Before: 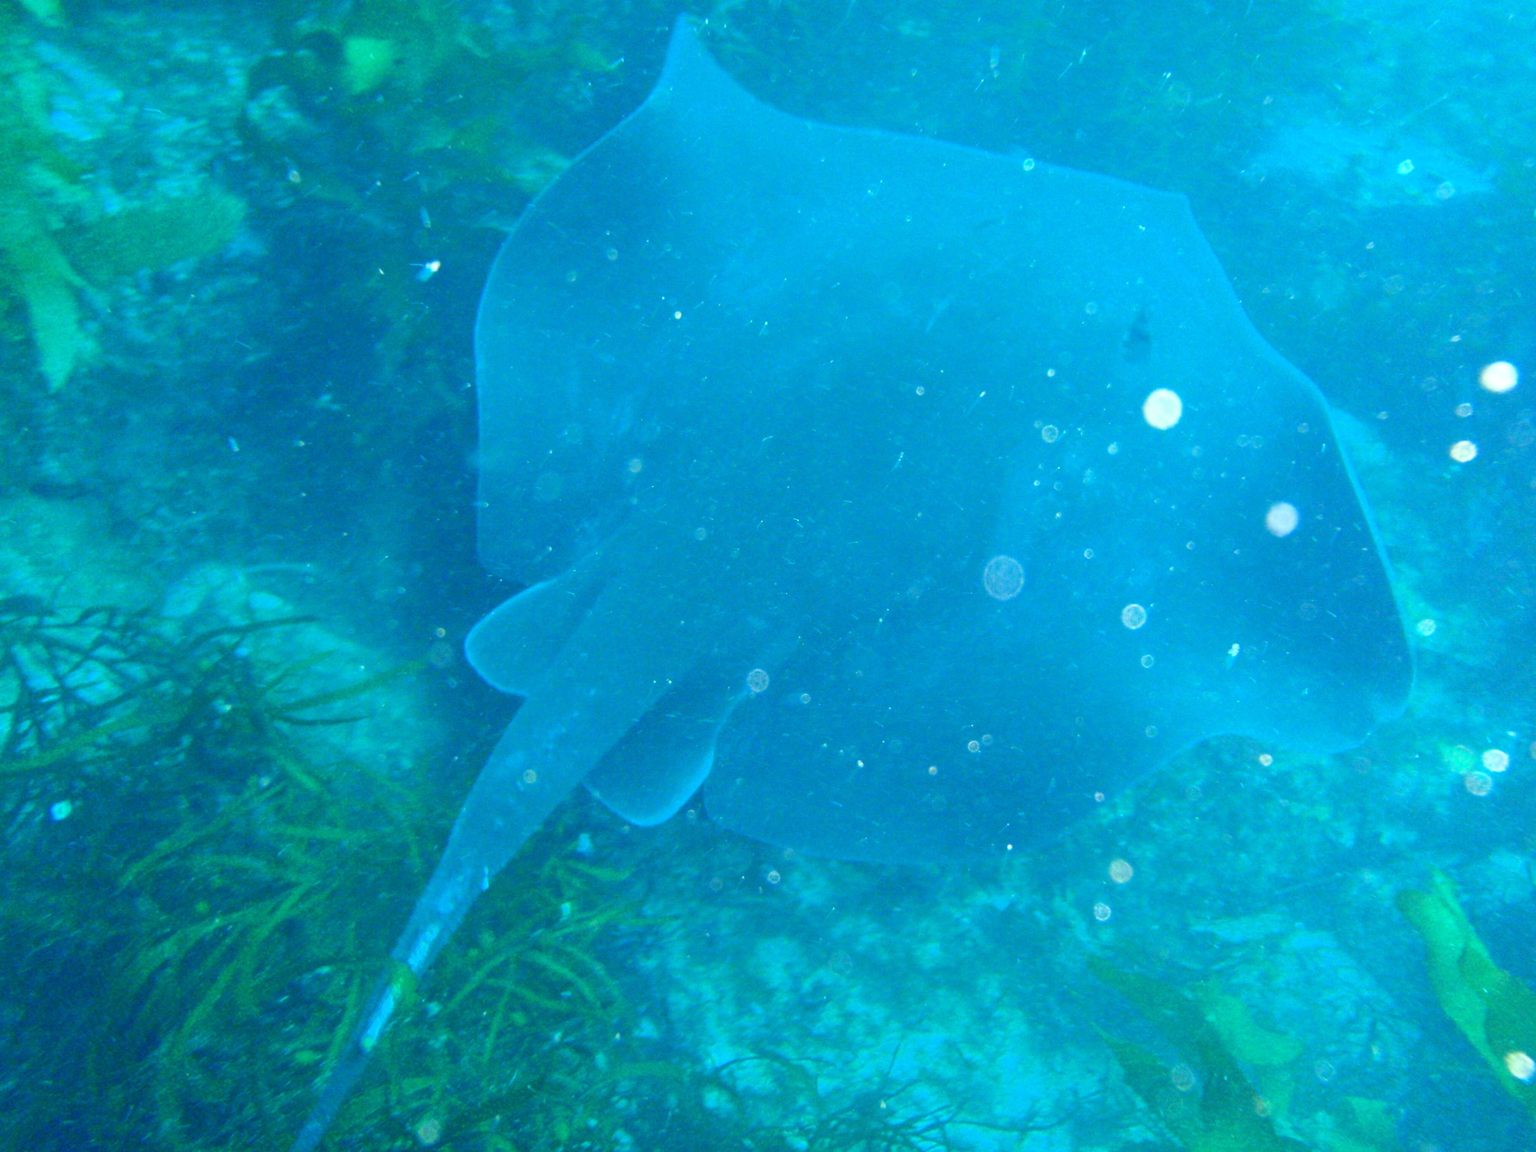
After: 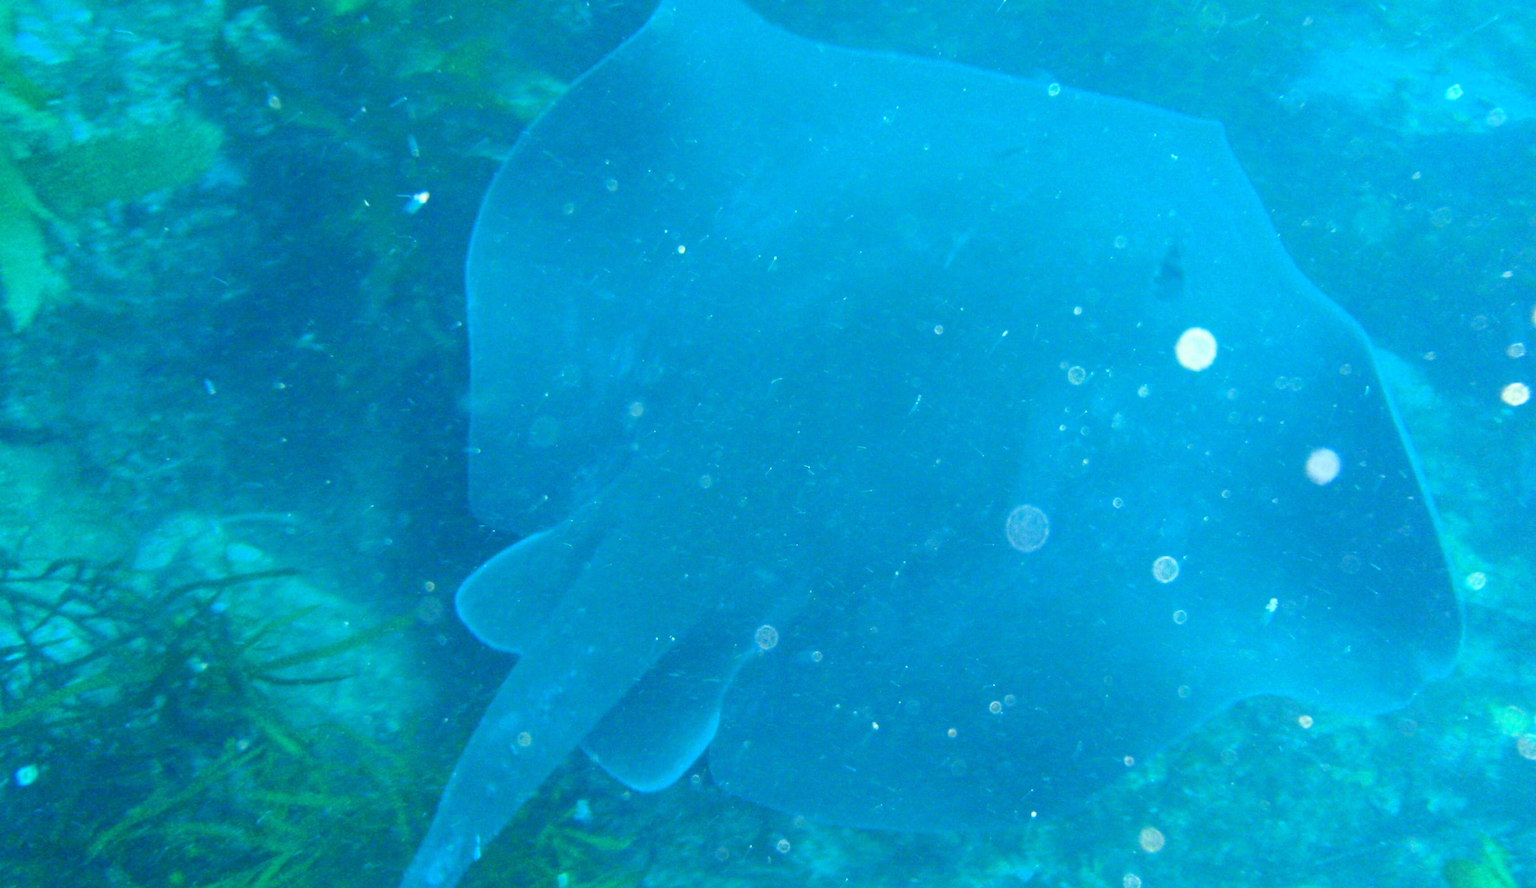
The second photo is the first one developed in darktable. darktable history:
crop: left 2.358%, top 7.014%, right 3.429%, bottom 20.323%
